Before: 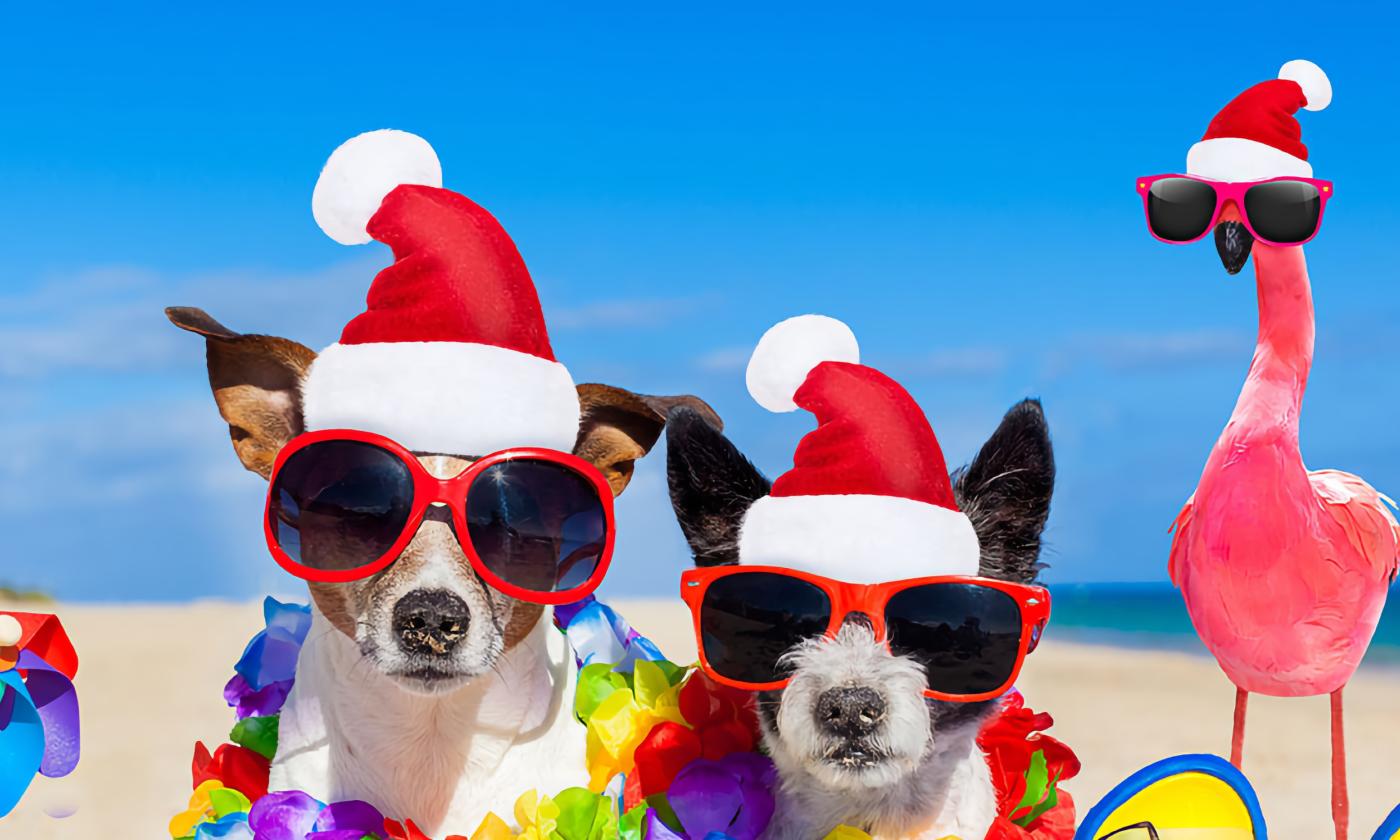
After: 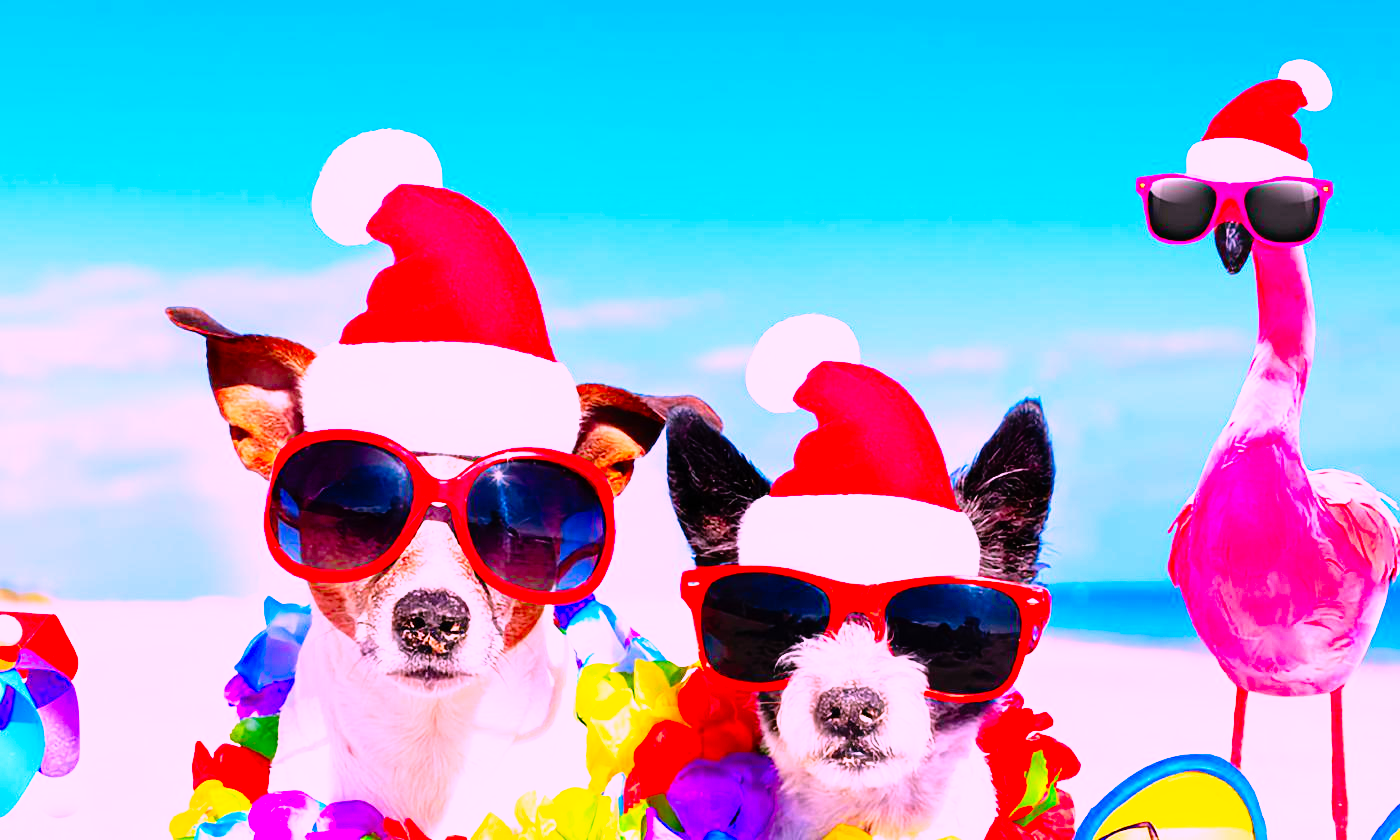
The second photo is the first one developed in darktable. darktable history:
base curve: curves: ch0 [(0, 0) (0.012, 0.01) (0.073, 0.168) (0.31, 0.711) (0.645, 0.957) (1, 1)], preserve colors none
color correction: highlights a* 19.5, highlights b* -11.53, saturation 1.69
